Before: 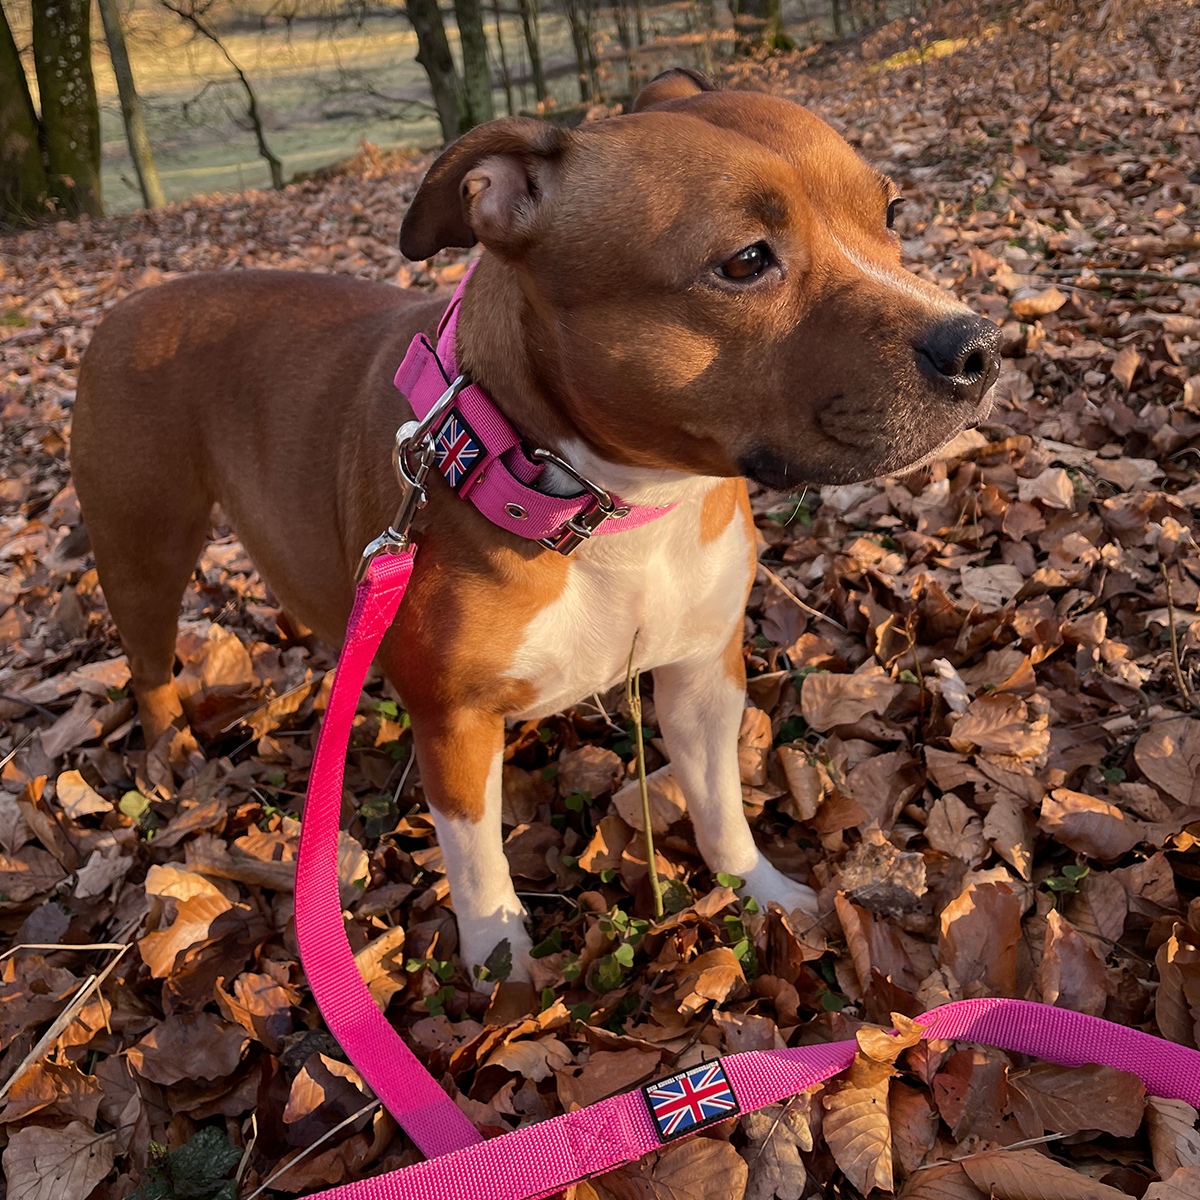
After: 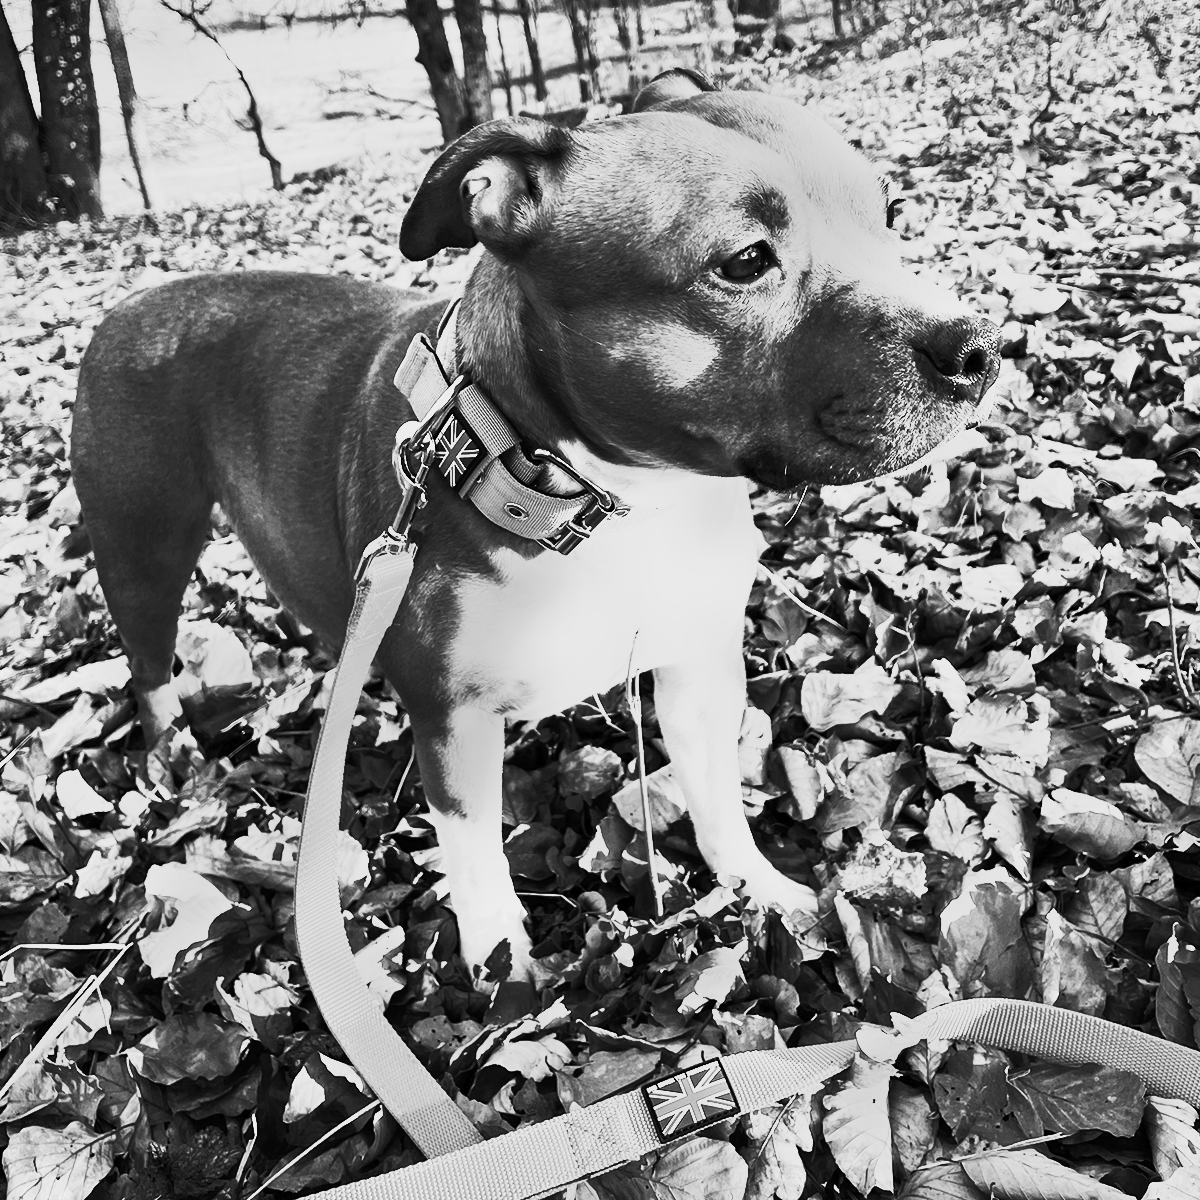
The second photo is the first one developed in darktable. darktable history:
contrast brightness saturation: contrast 0.83, brightness 0.59, saturation 0.59
monochrome: a 14.95, b -89.96
base curve: curves: ch0 [(0, 0) (0.005, 0.002) (0.15, 0.3) (0.4, 0.7) (0.75, 0.95) (1, 1)], preserve colors none
rgb curve: mode RGB, independent channels
